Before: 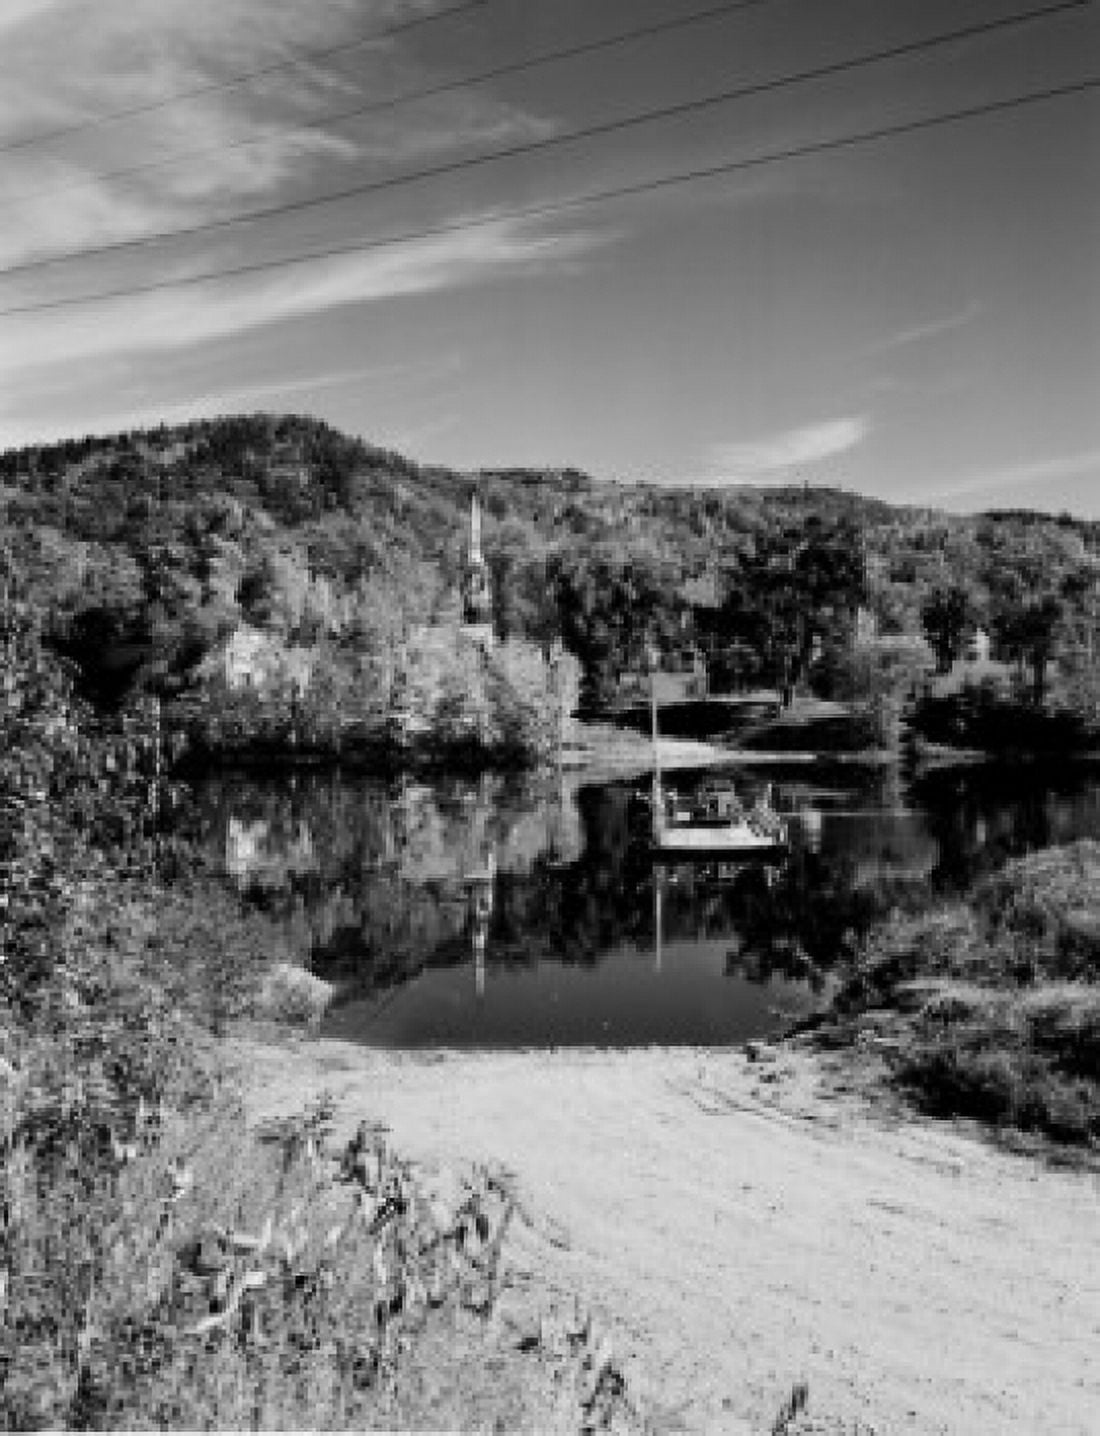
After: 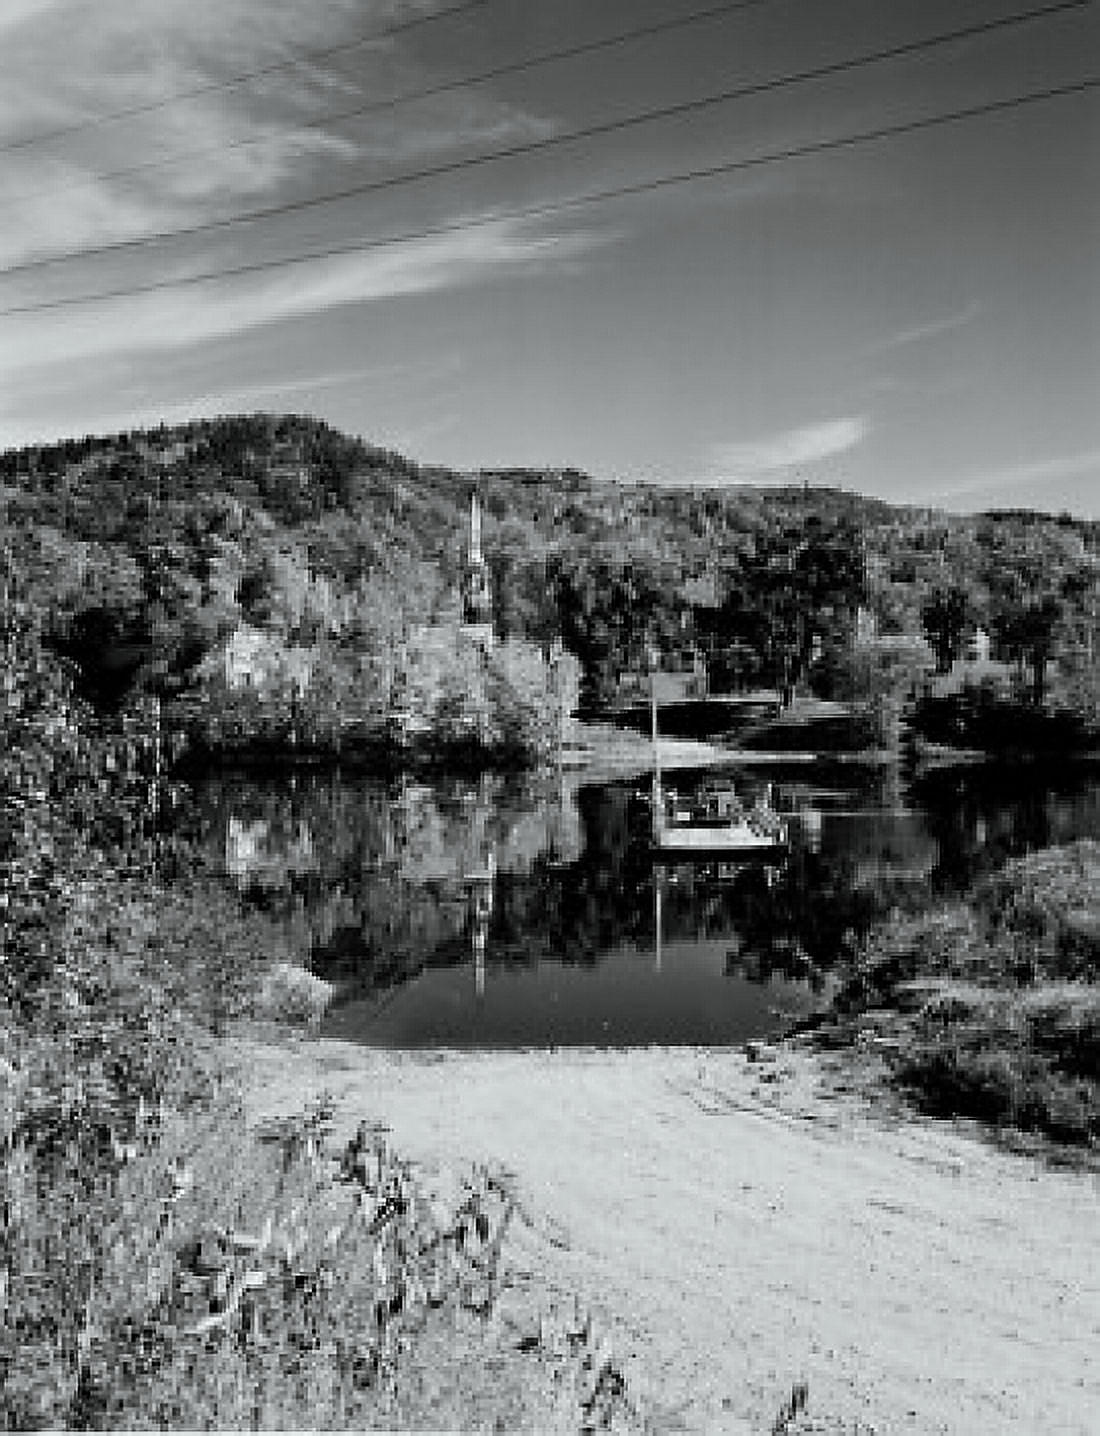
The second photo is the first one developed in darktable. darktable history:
white balance: red 0.978, blue 0.999
sharpen: amount 0.901
